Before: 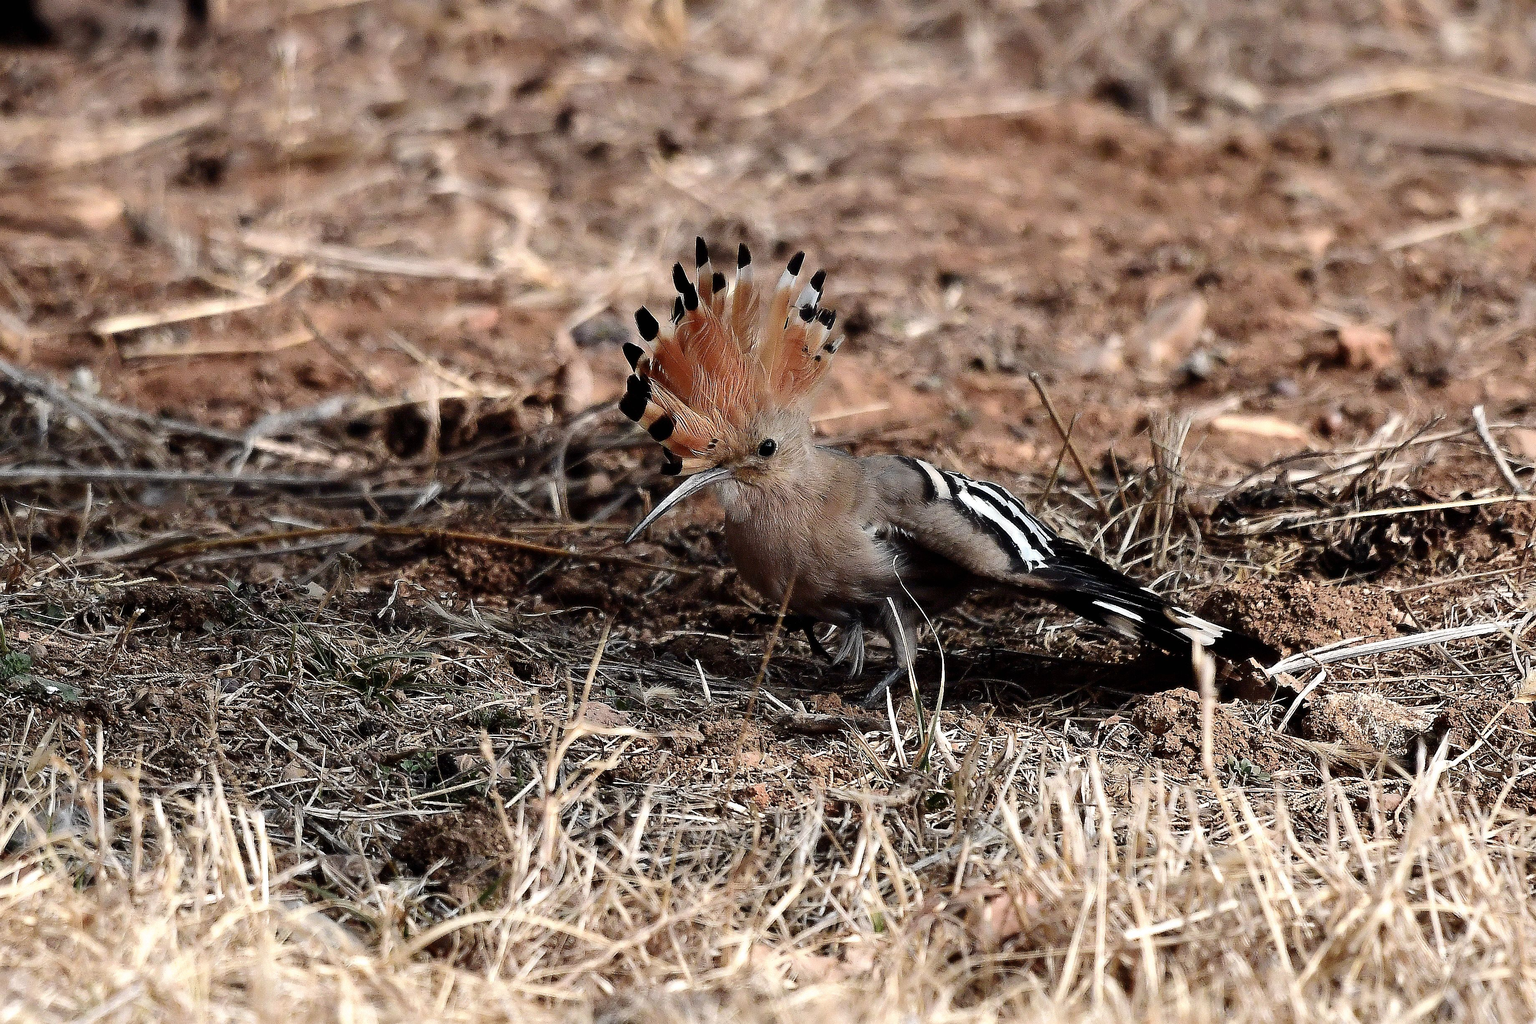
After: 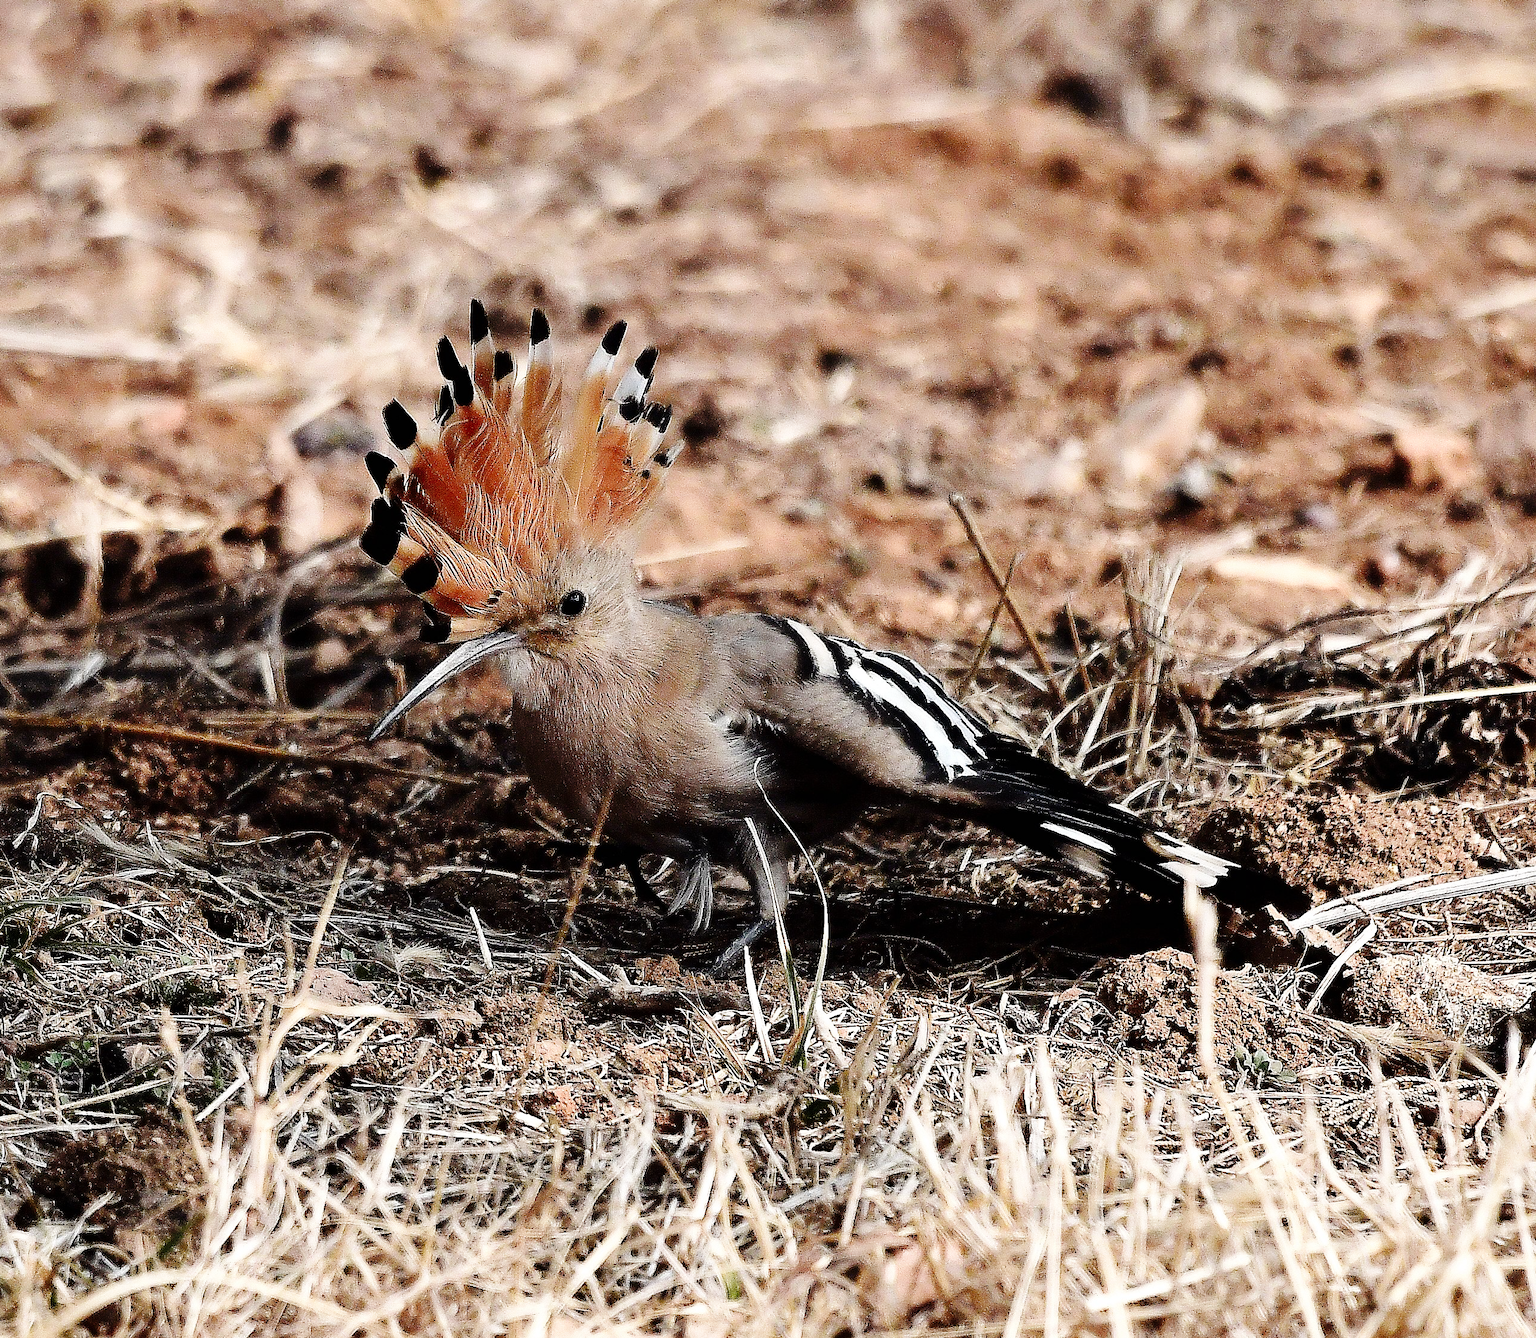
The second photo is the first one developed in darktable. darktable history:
crop and rotate: left 24.034%, top 2.838%, right 6.406%, bottom 6.299%
base curve: curves: ch0 [(0, 0) (0.036, 0.025) (0.121, 0.166) (0.206, 0.329) (0.605, 0.79) (1, 1)], preserve colors none
